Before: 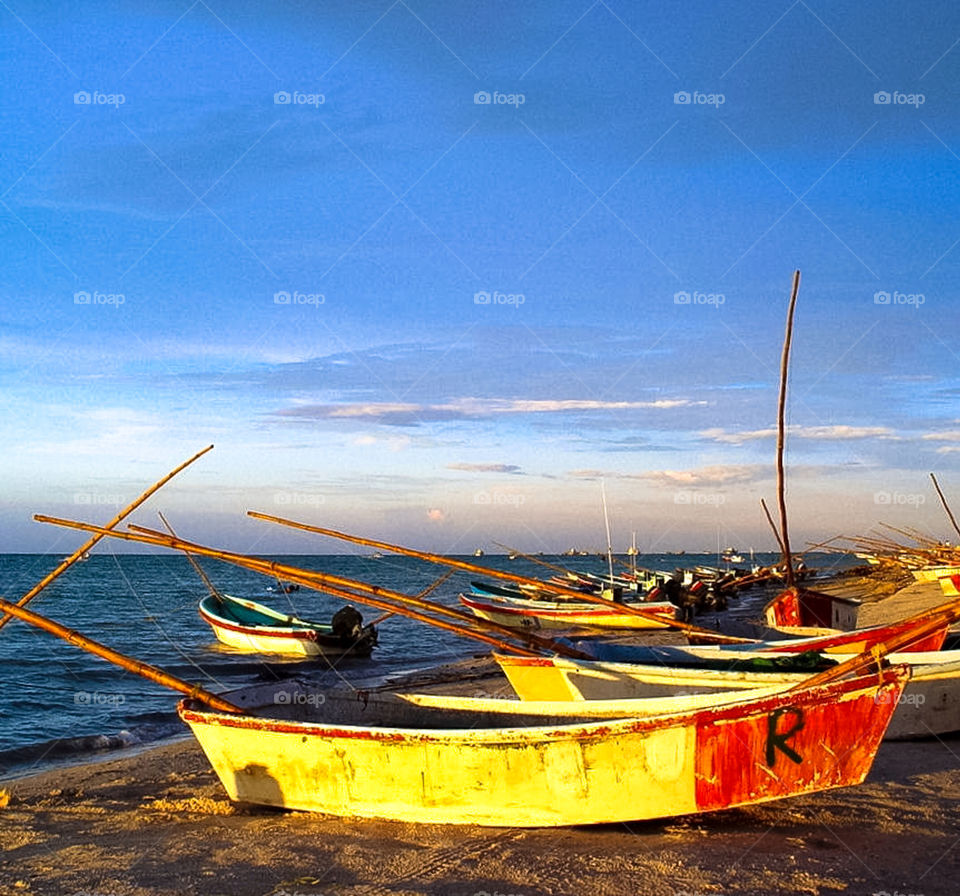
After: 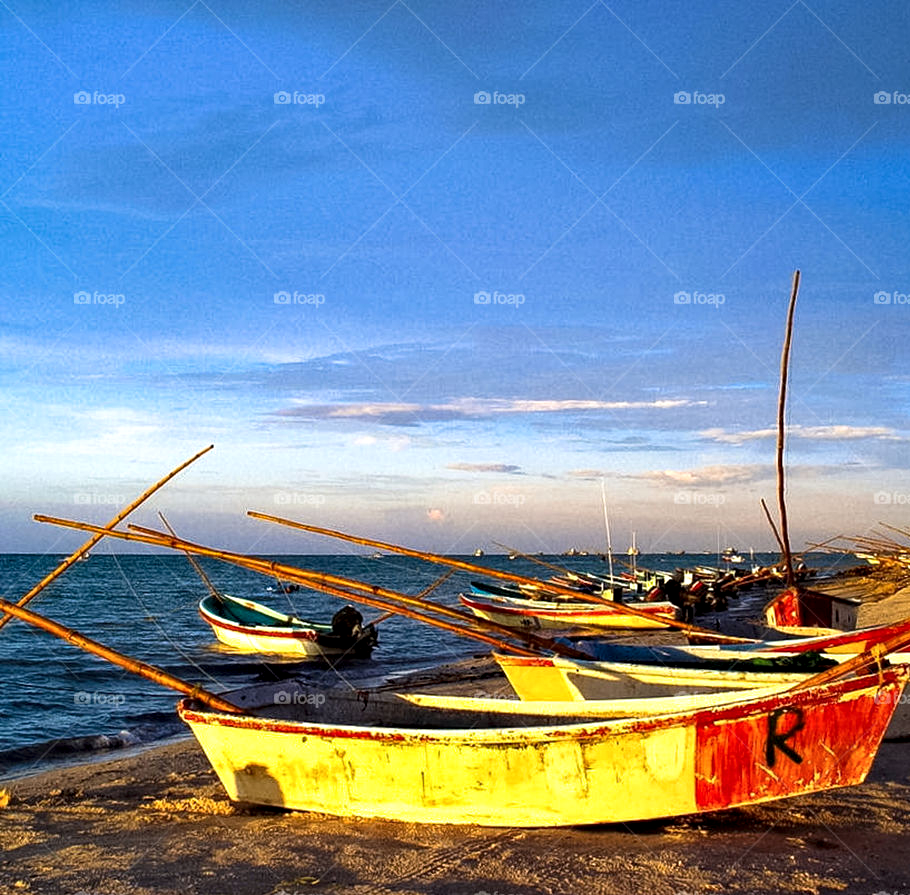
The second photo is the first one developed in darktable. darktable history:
crop: right 4.346%, bottom 0.031%
local contrast: highlights 107%, shadows 103%, detail 120%, midtone range 0.2
contrast equalizer: octaves 7, y [[0.6 ×6], [0.55 ×6], [0 ×6], [0 ×6], [0 ×6]], mix 0.314
